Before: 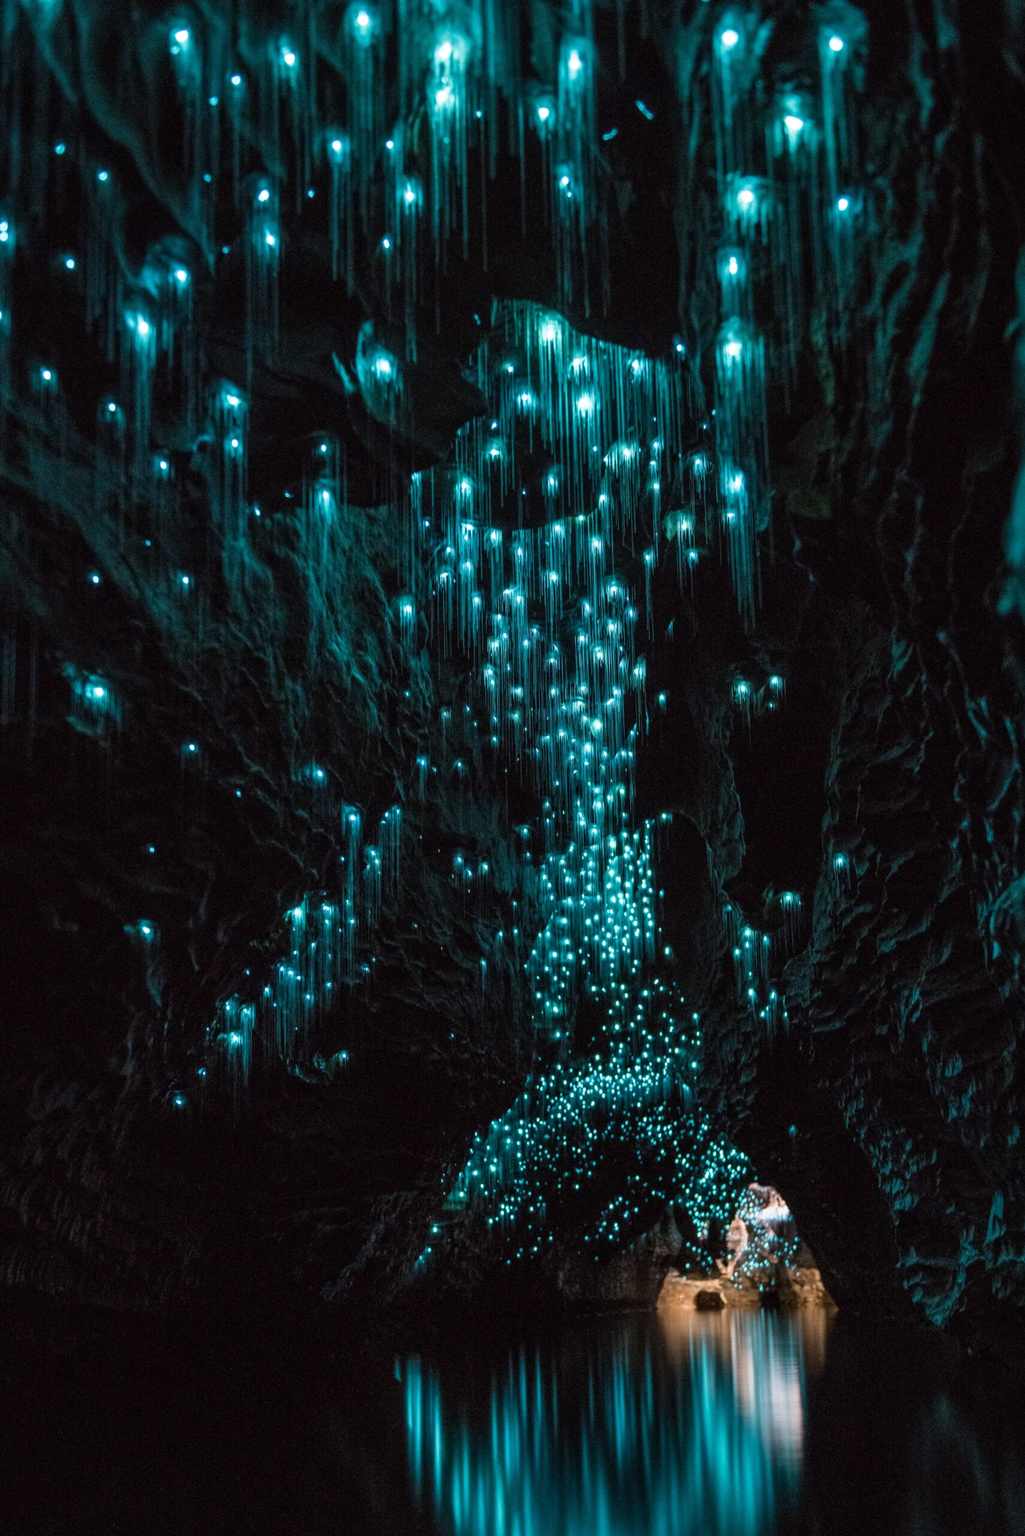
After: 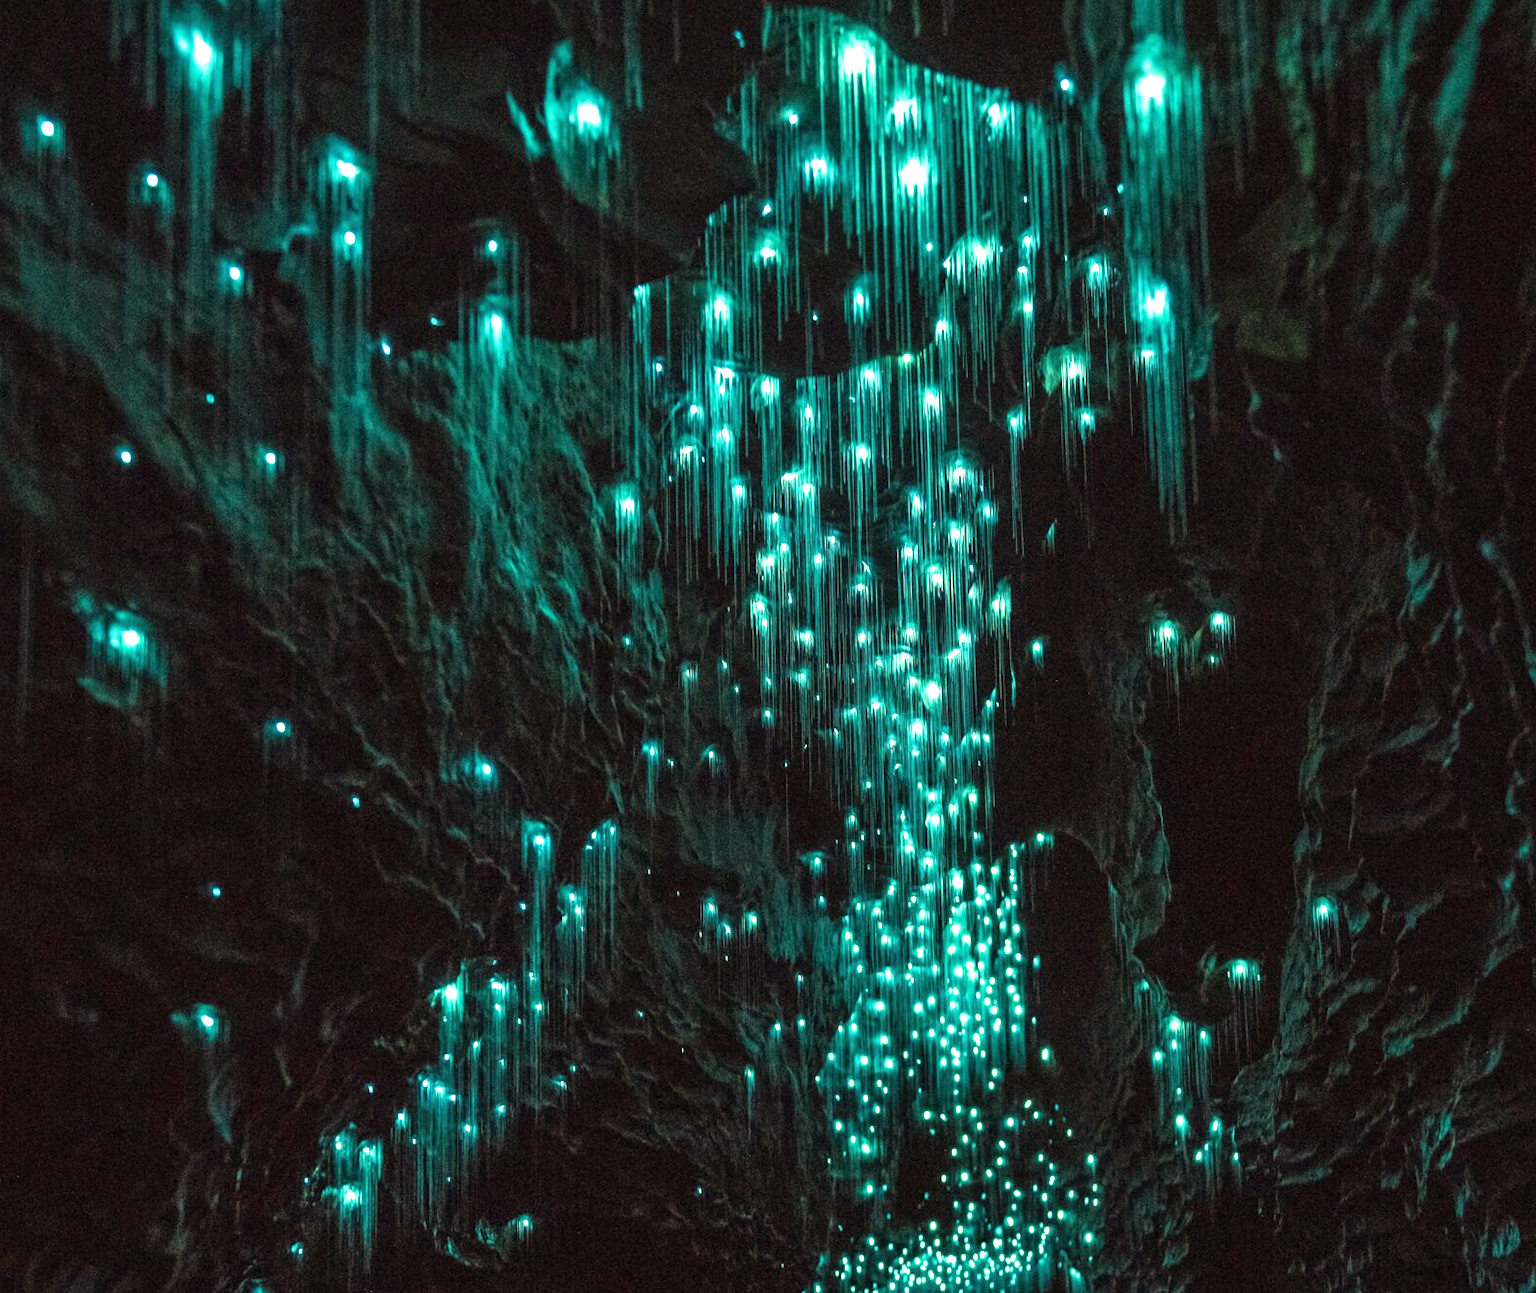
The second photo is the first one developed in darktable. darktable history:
white balance: red 1.123, blue 0.83
crop: left 1.744%, top 19.225%, right 5.069%, bottom 28.357%
exposure: black level correction 0, exposure 1 EV, compensate highlight preservation false
